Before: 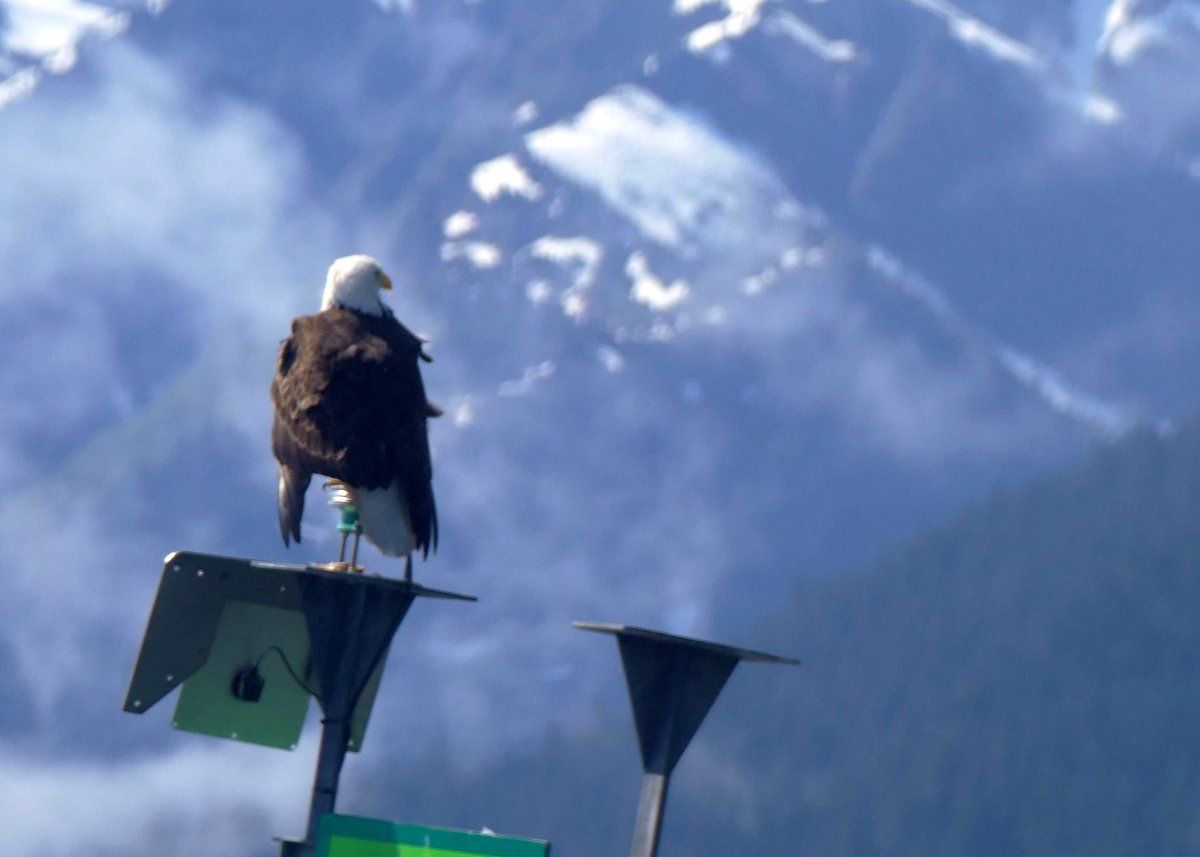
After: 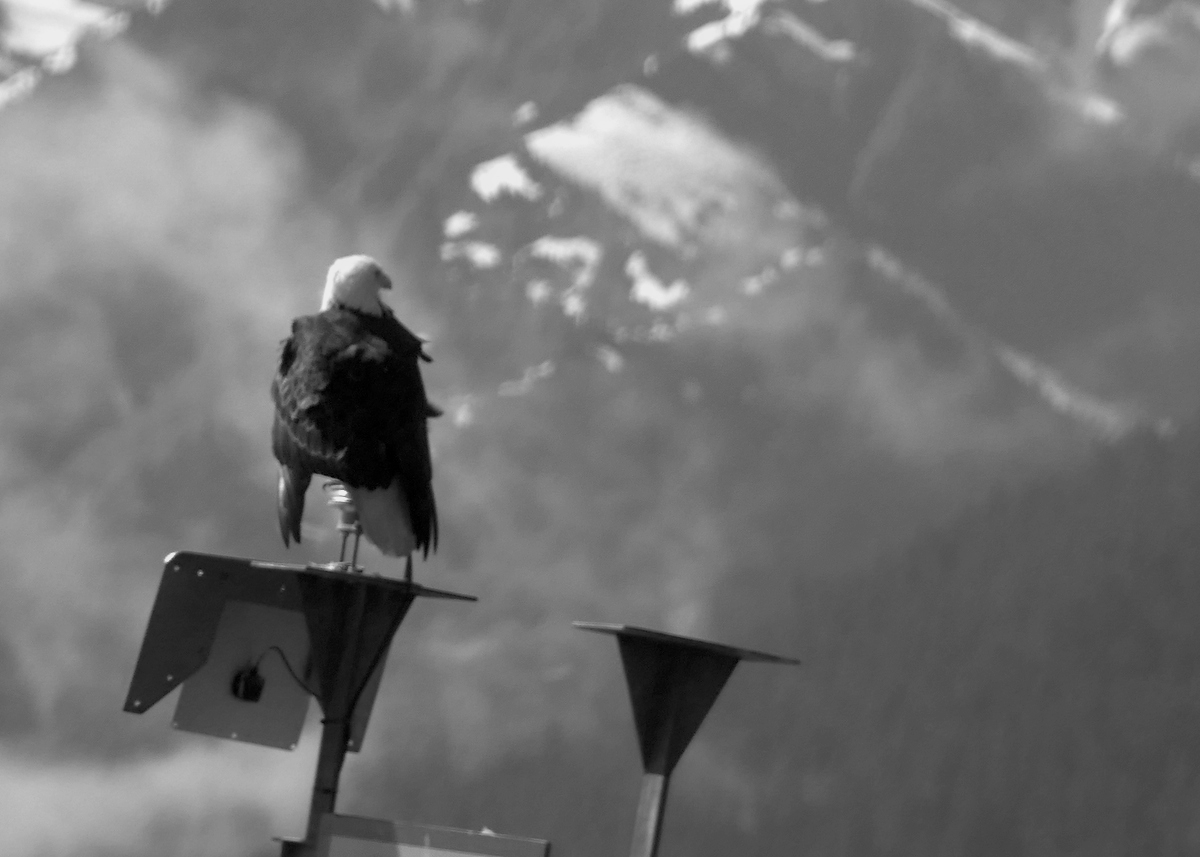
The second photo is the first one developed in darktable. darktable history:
levels: mode automatic, black 0.023%, white 99.97%, levels [0.062, 0.494, 0.925]
white balance: red 0.986, blue 1.01
monochrome: a 30.25, b 92.03
